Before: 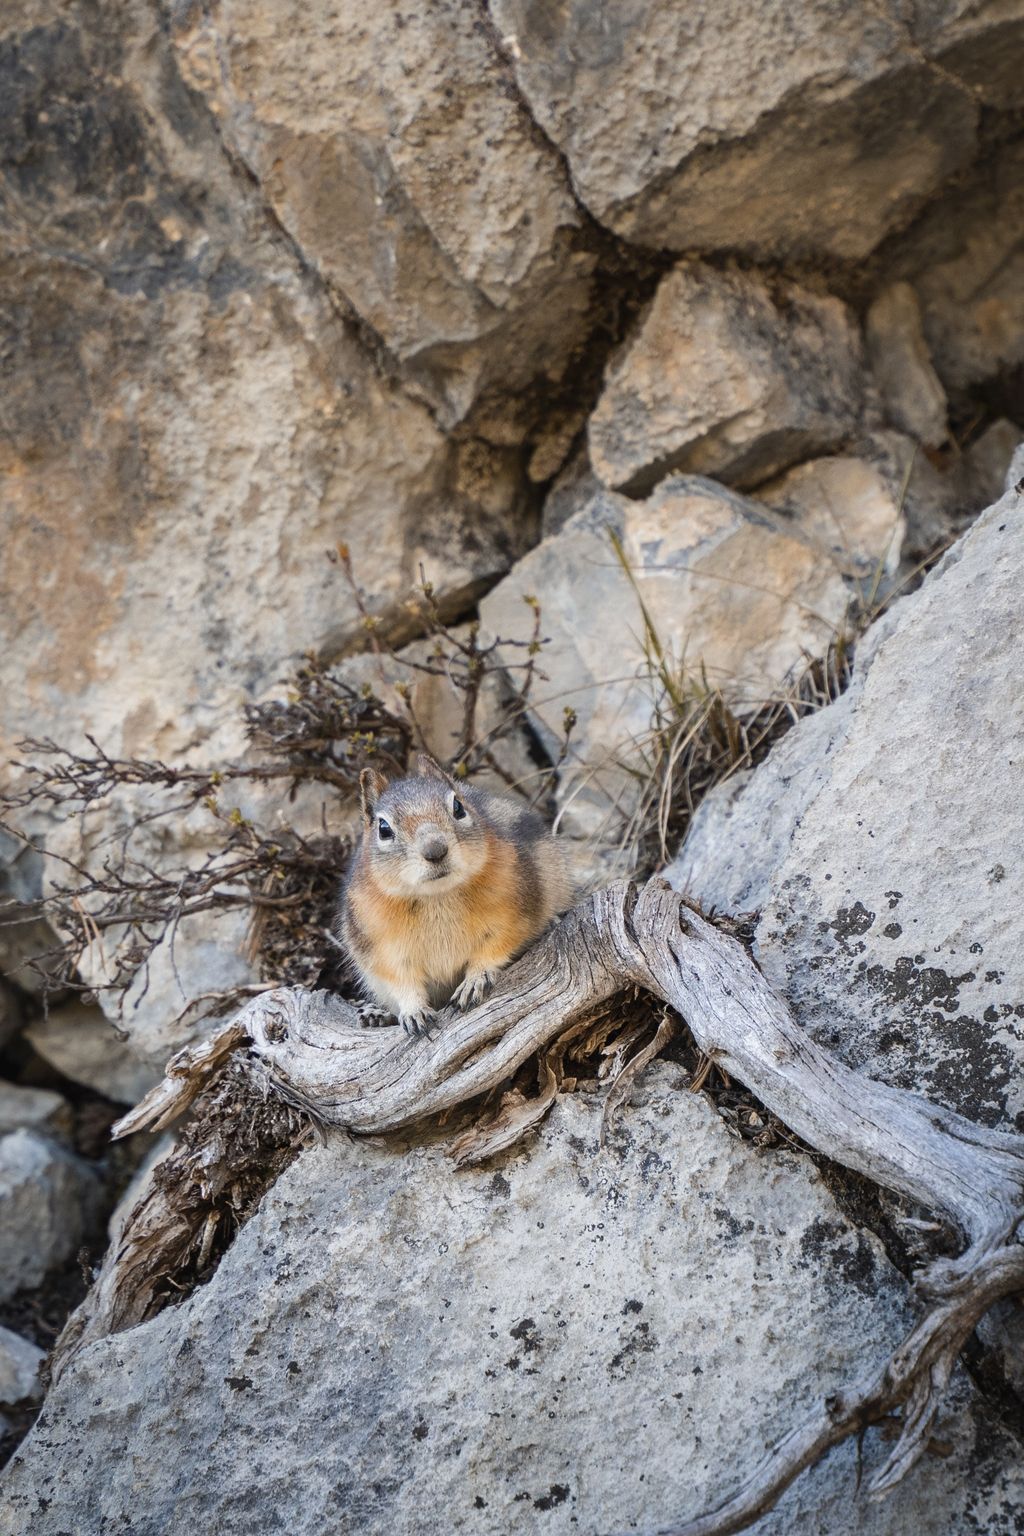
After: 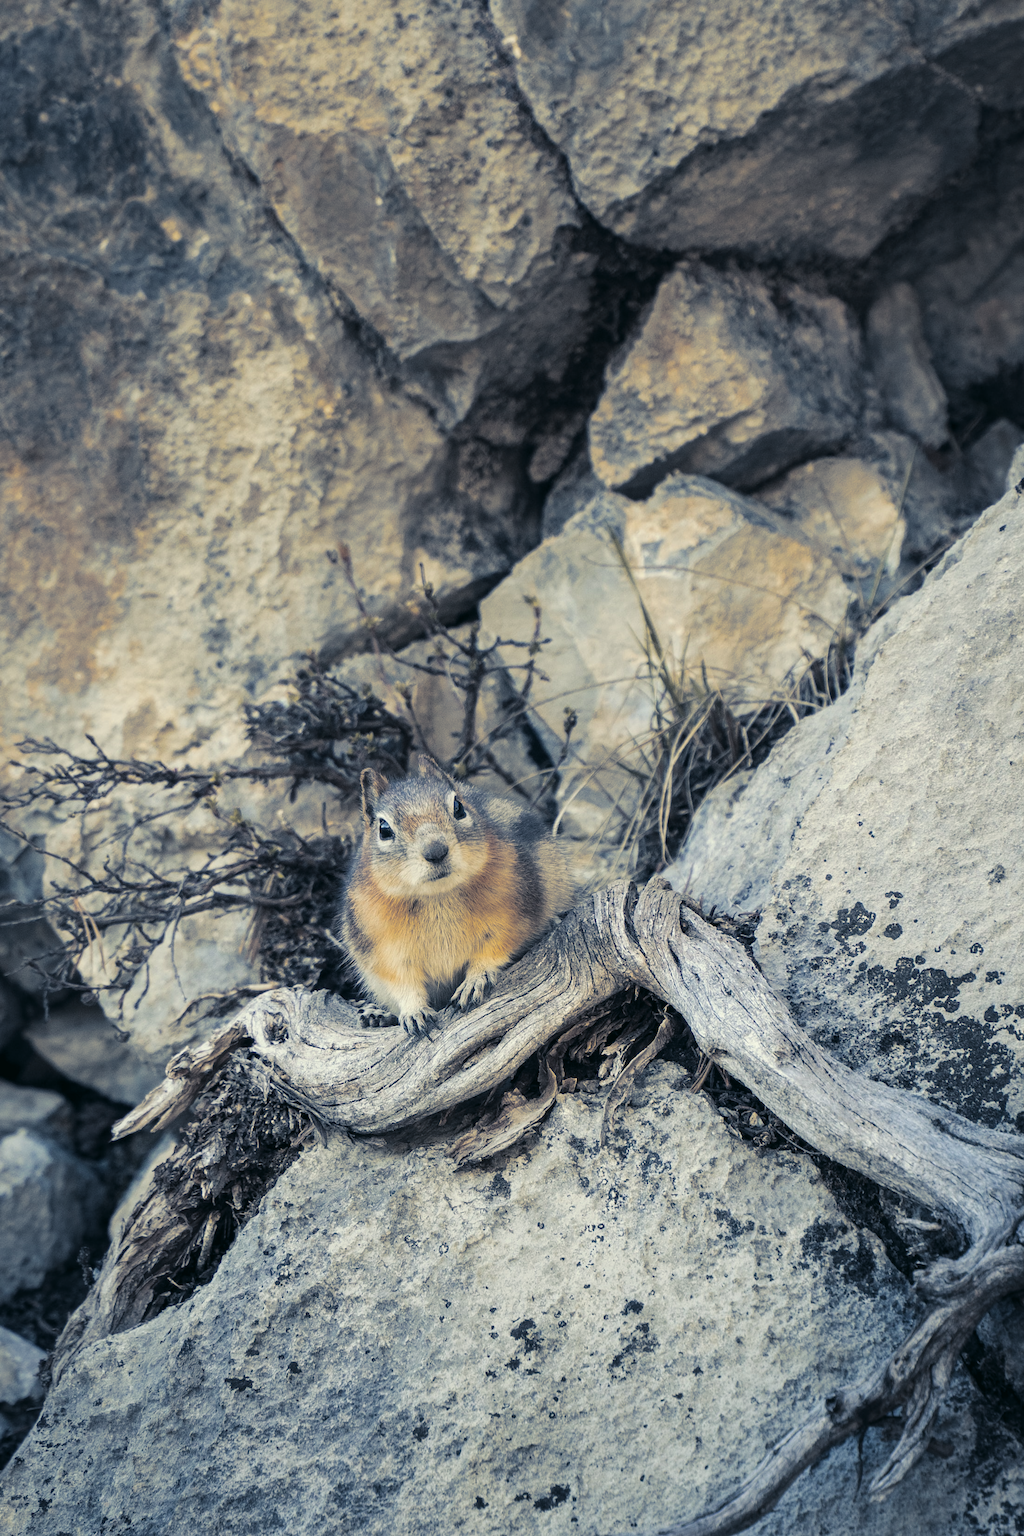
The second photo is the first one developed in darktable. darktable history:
color correction: highlights a* -0.482, highlights b* 9.48, shadows a* -9.48, shadows b* 0.803
split-toning: shadows › hue 230.4°
